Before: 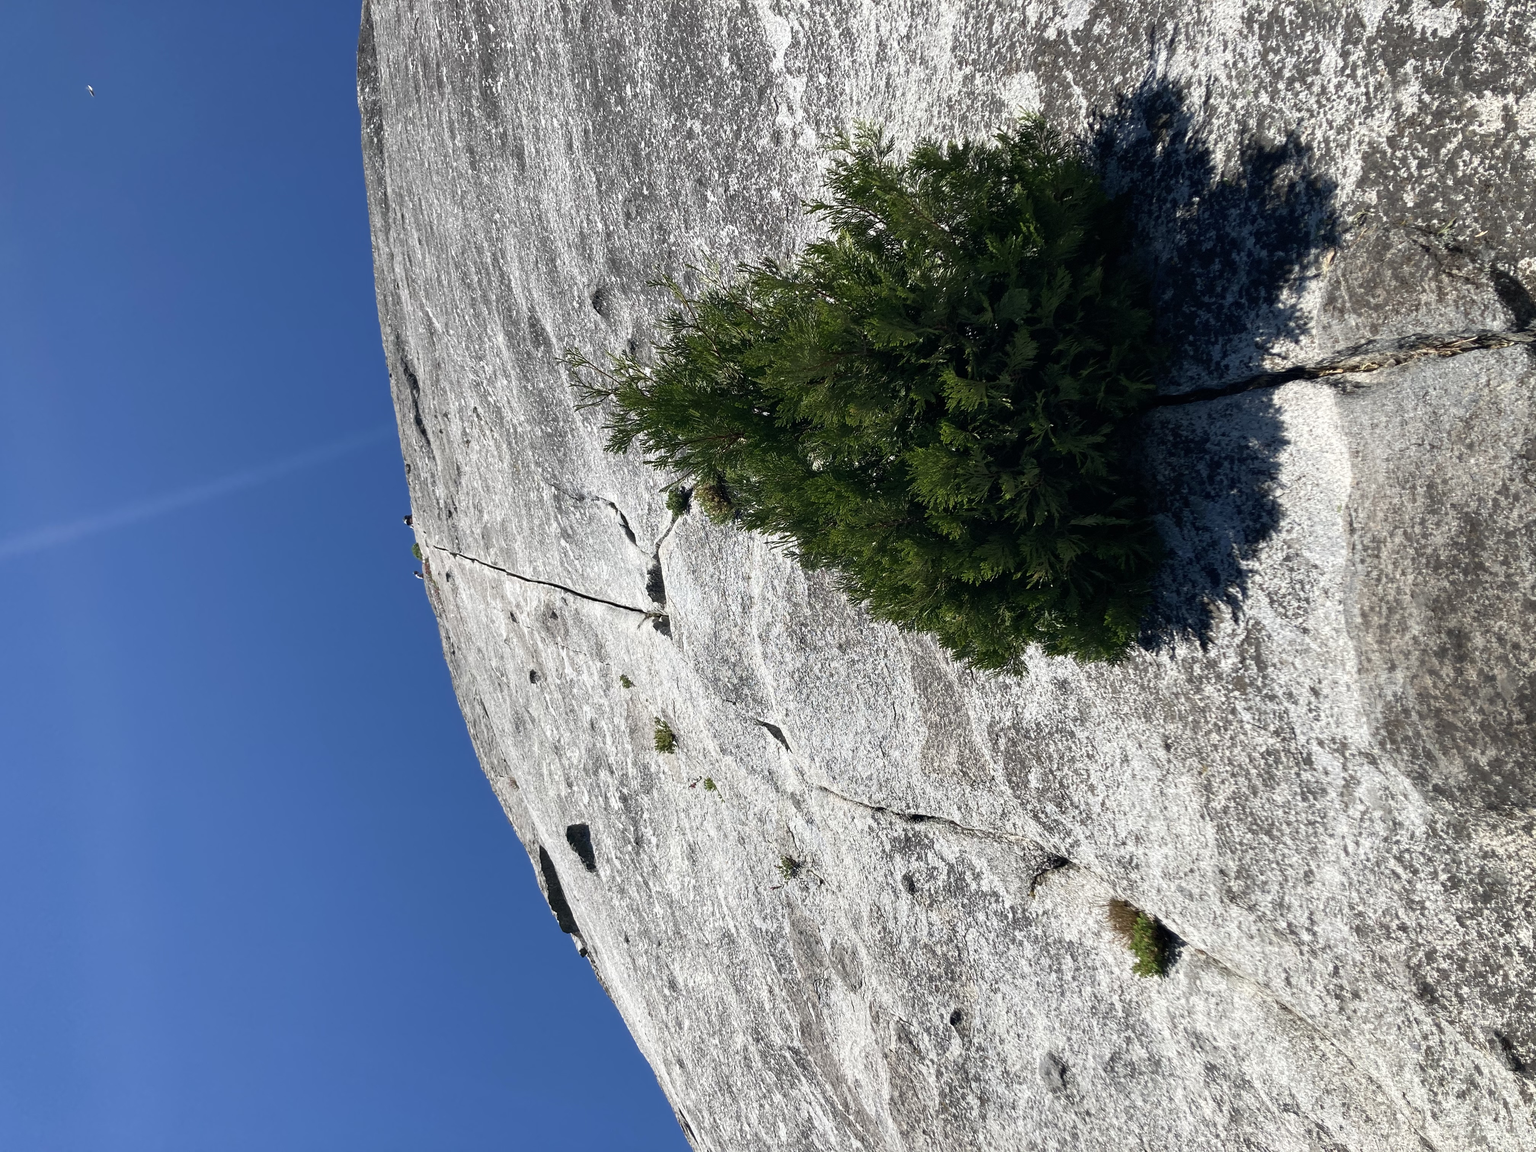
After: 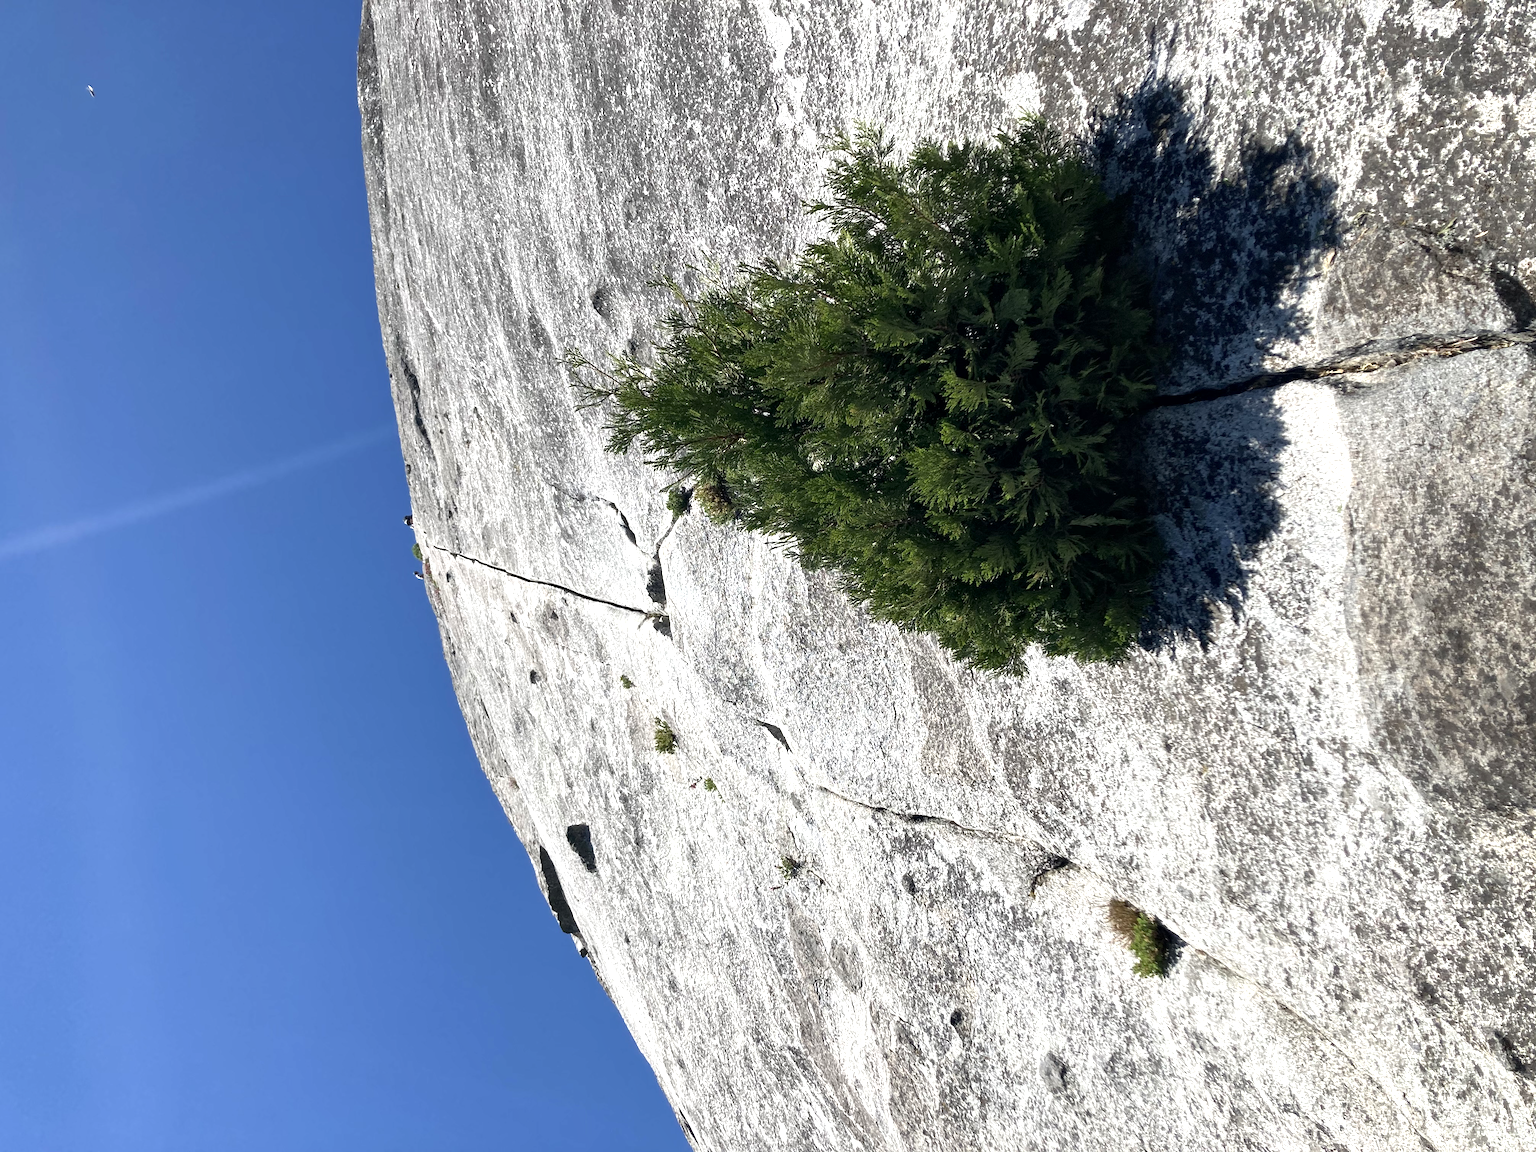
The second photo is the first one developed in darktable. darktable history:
local contrast: mode bilateral grid, contrast 20, coarseness 50, detail 120%, midtone range 0.2
exposure: exposure 0.515 EV, compensate highlight preservation false
